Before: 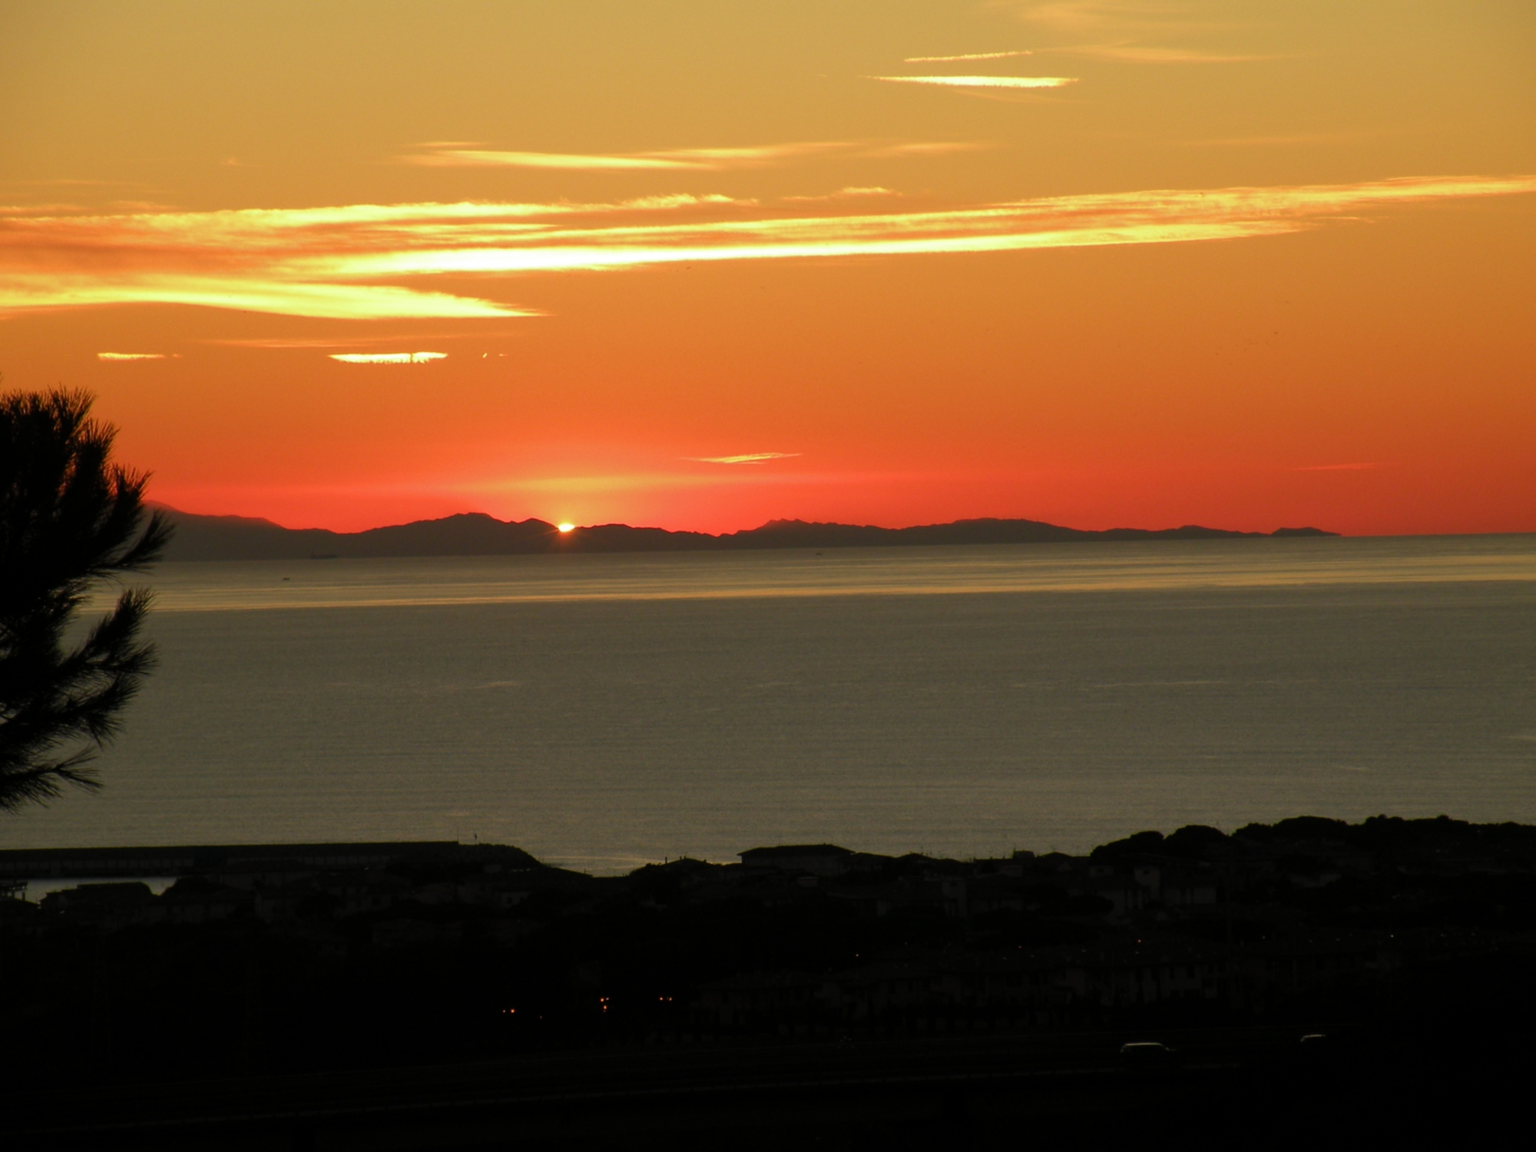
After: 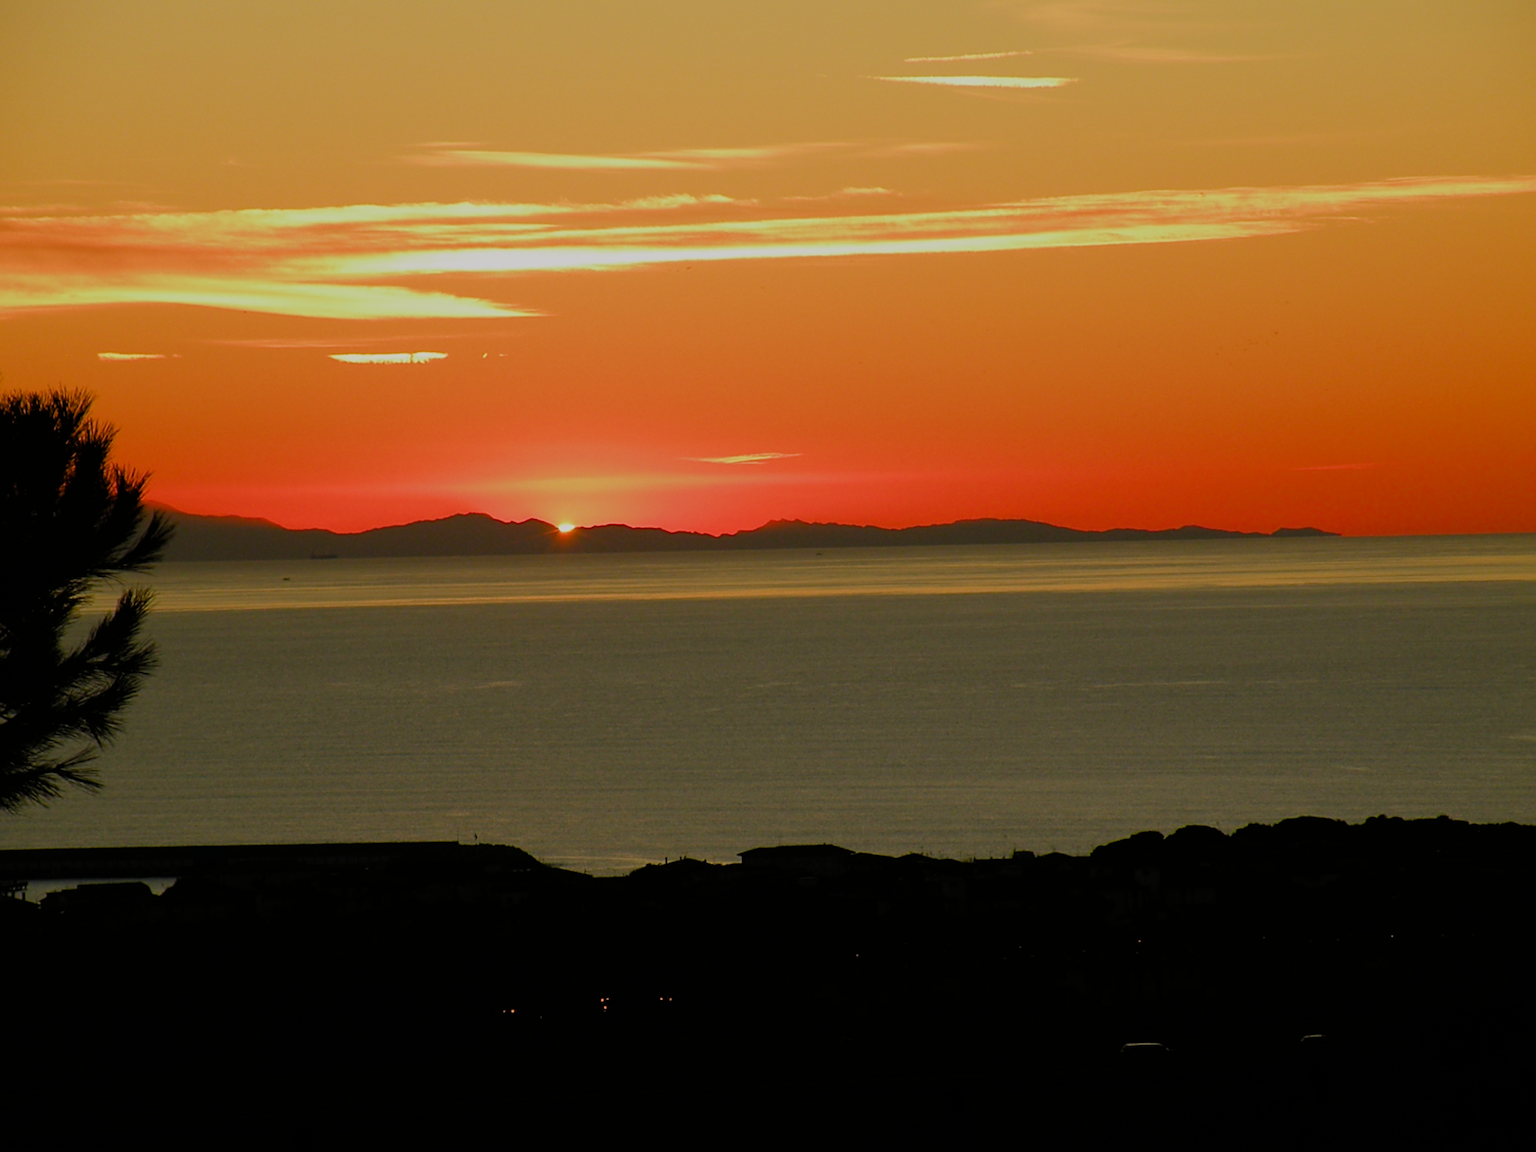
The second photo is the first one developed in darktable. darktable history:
color balance rgb: shadows lift › chroma 1%, shadows lift › hue 113°, highlights gain › chroma 0.2%, highlights gain › hue 333°, perceptual saturation grading › global saturation 20%, perceptual saturation grading › highlights -25%, perceptual saturation grading › shadows 25%, contrast -10%
filmic rgb: black relative exposure -7.65 EV, white relative exposure 4.56 EV, hardness 3.61
sharpen: on, module defaults
